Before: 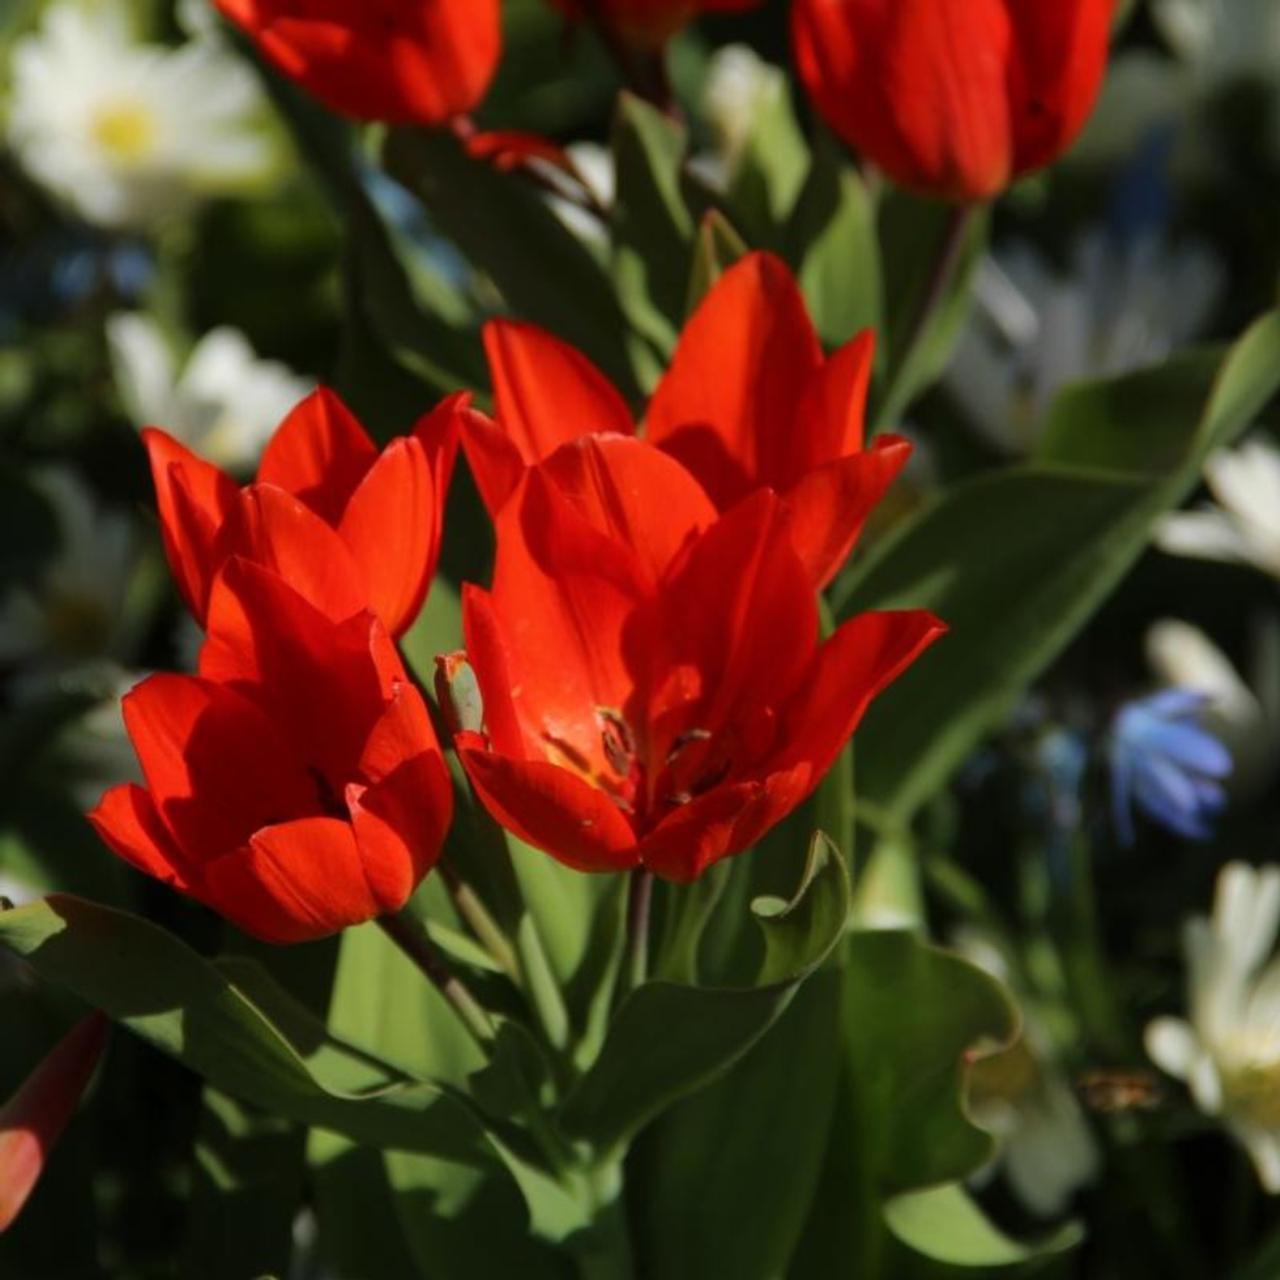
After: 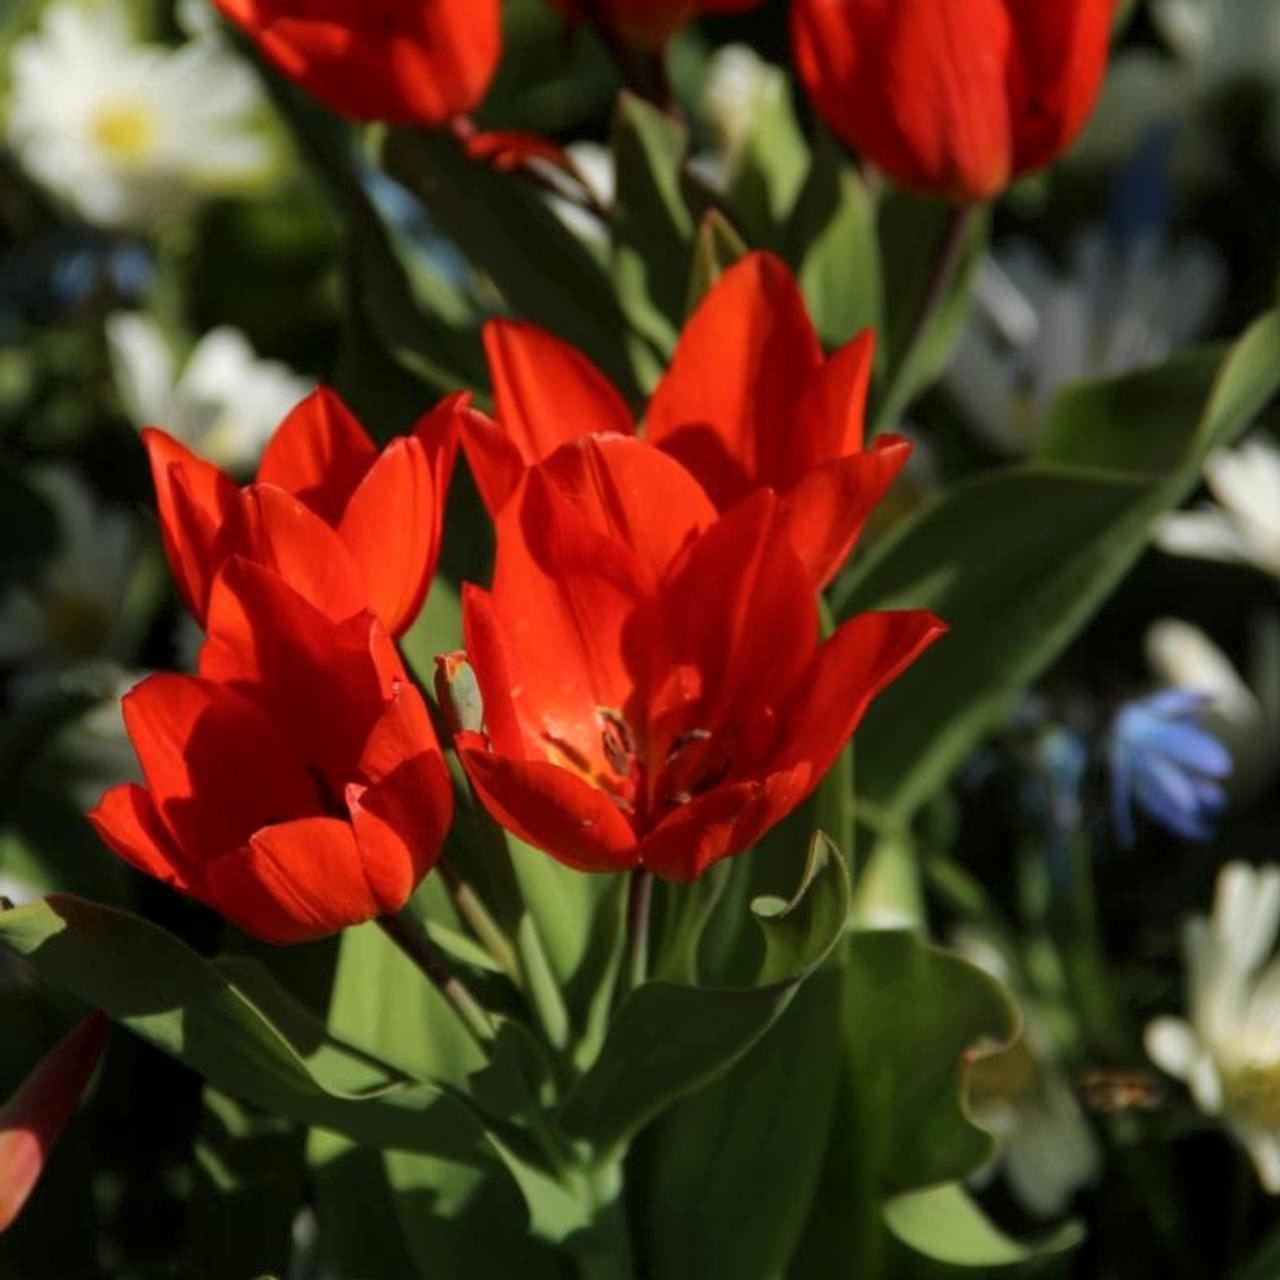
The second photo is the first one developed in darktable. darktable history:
local contrast: highlights 106%, shadows 100%, detail 119%, midtone range 0.2
